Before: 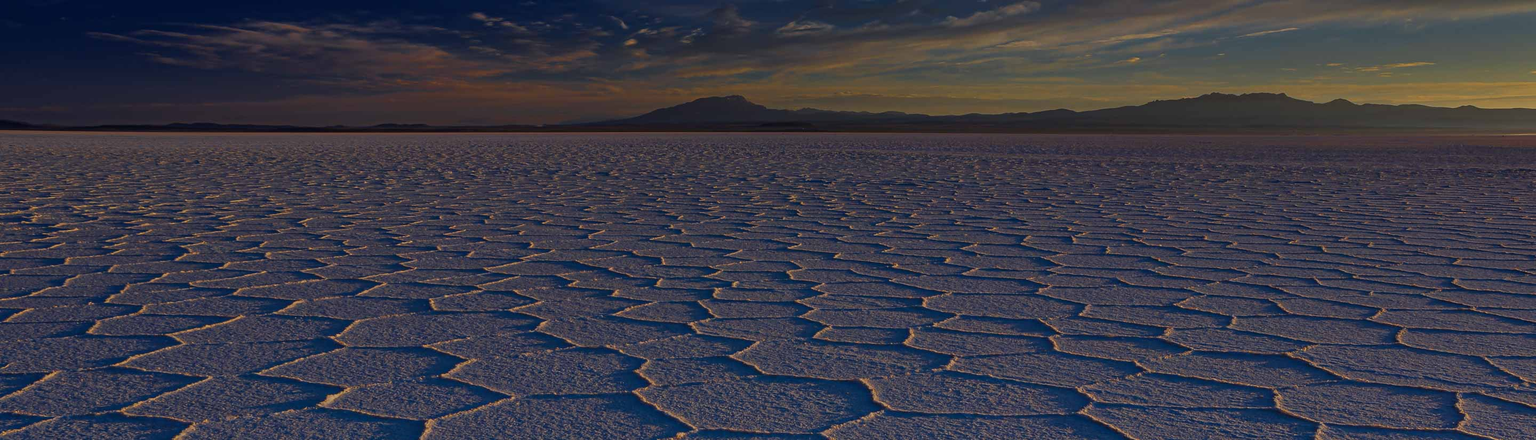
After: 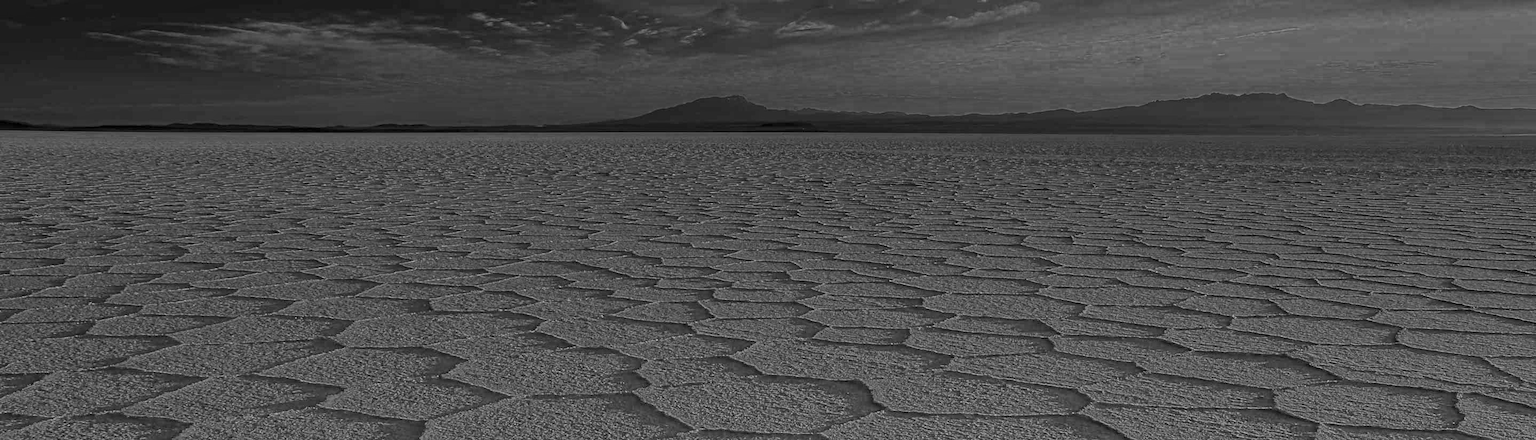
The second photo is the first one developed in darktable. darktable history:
local contrast: detail 130%
exposure: black level correction 0, exposure 0.5 EV, compensate exposure bias true, compensate highlight preservation false
color zones: curves: ch0 [(0.287, 0.048) (0.493, 0.484) (0.737, 0.816)]; ch1 [(0, 0) (0.143, 0) (0.286, 0) (0.429, 0) (0.571, 0) (0.714, 0) (0.857, 0)]
